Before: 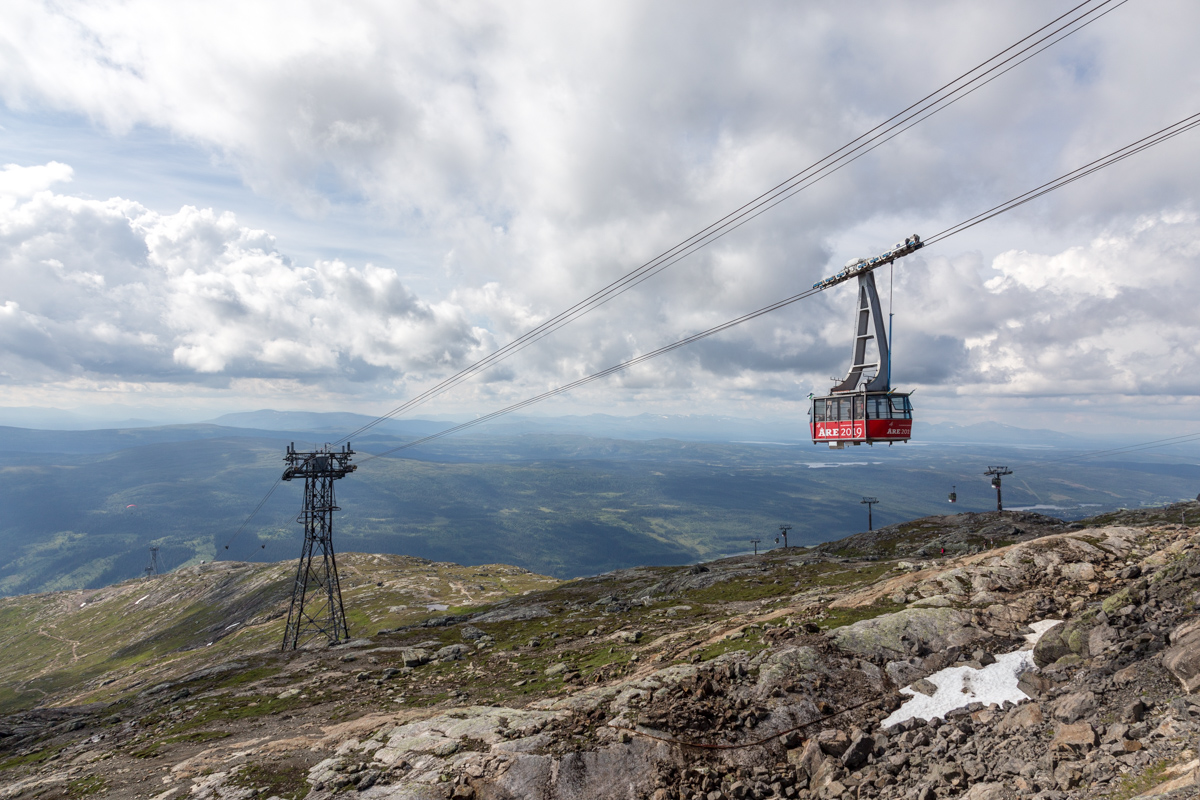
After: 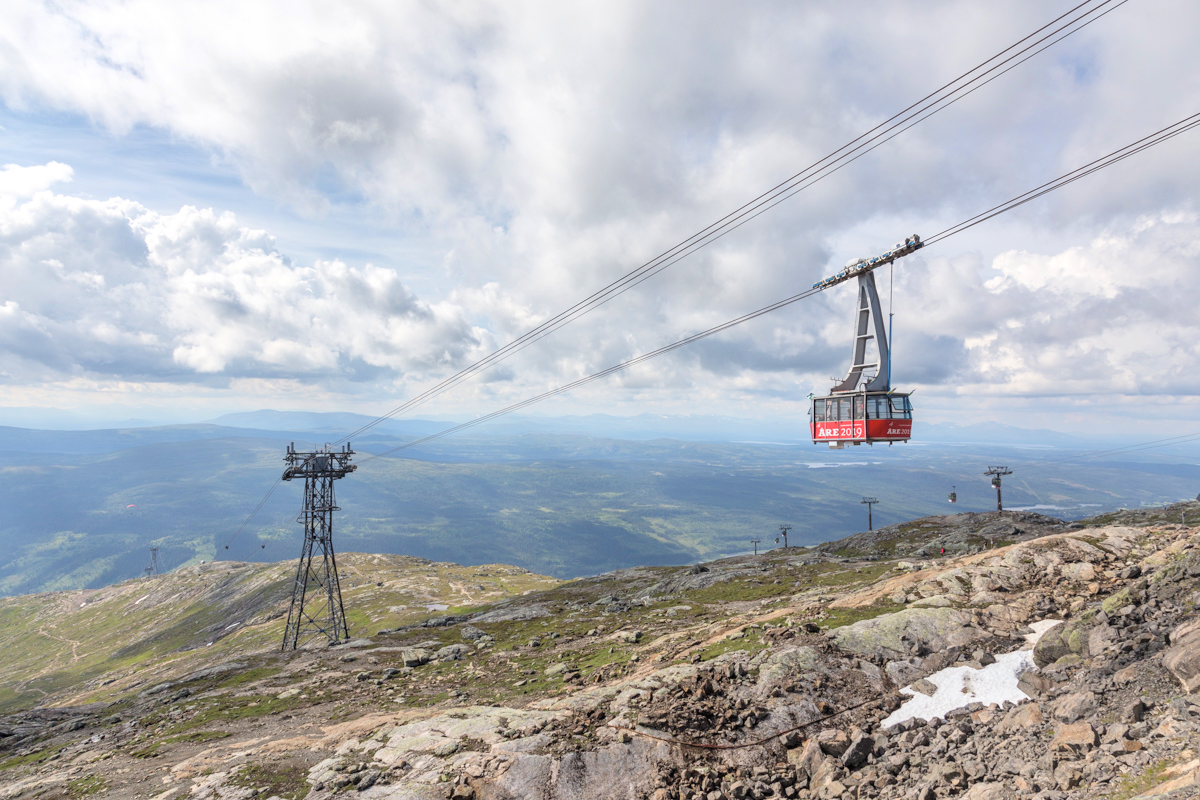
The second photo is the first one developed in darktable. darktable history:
contrast brightness saturation: contrast 0.1, brightness 0.3, saturation 0.14
shadows and highlights: white point adjustment 0.05, highlights color adjustment 55.9%, soften with gaussian
